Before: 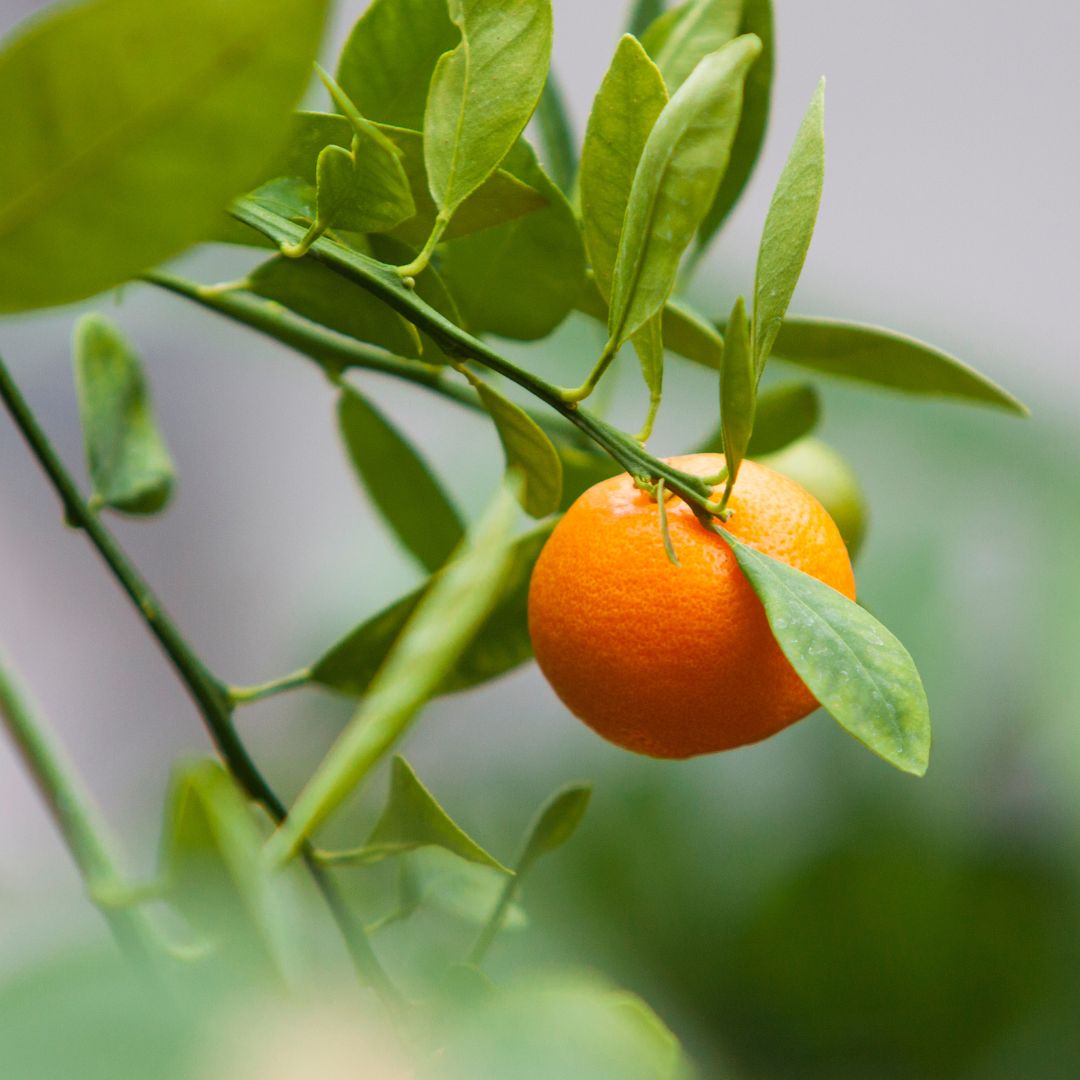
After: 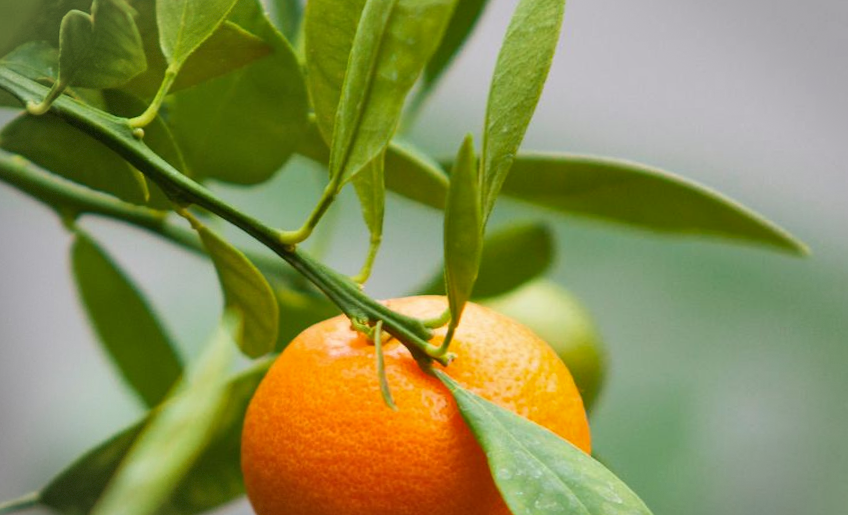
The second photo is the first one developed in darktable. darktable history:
vignetting: fall-off start 91%, fall-off radius 39.39%, brightness -0.182, saturation -0.3, width/height ratio 1.219, shape 1.3, dithering 8-bit output, unbound false
rotate and perspective: rotation 1.69°, lens shift (vertical) -0.023, lens shift (horizontal) -0.291, crop left 0.025, crop right 0.988, crop top 0.092, crop bottom 0.842
crop: left 18.38%, top 11.092%, right 2.134%, bottom 33.217%
shadows and highlights: soften with gaussian
